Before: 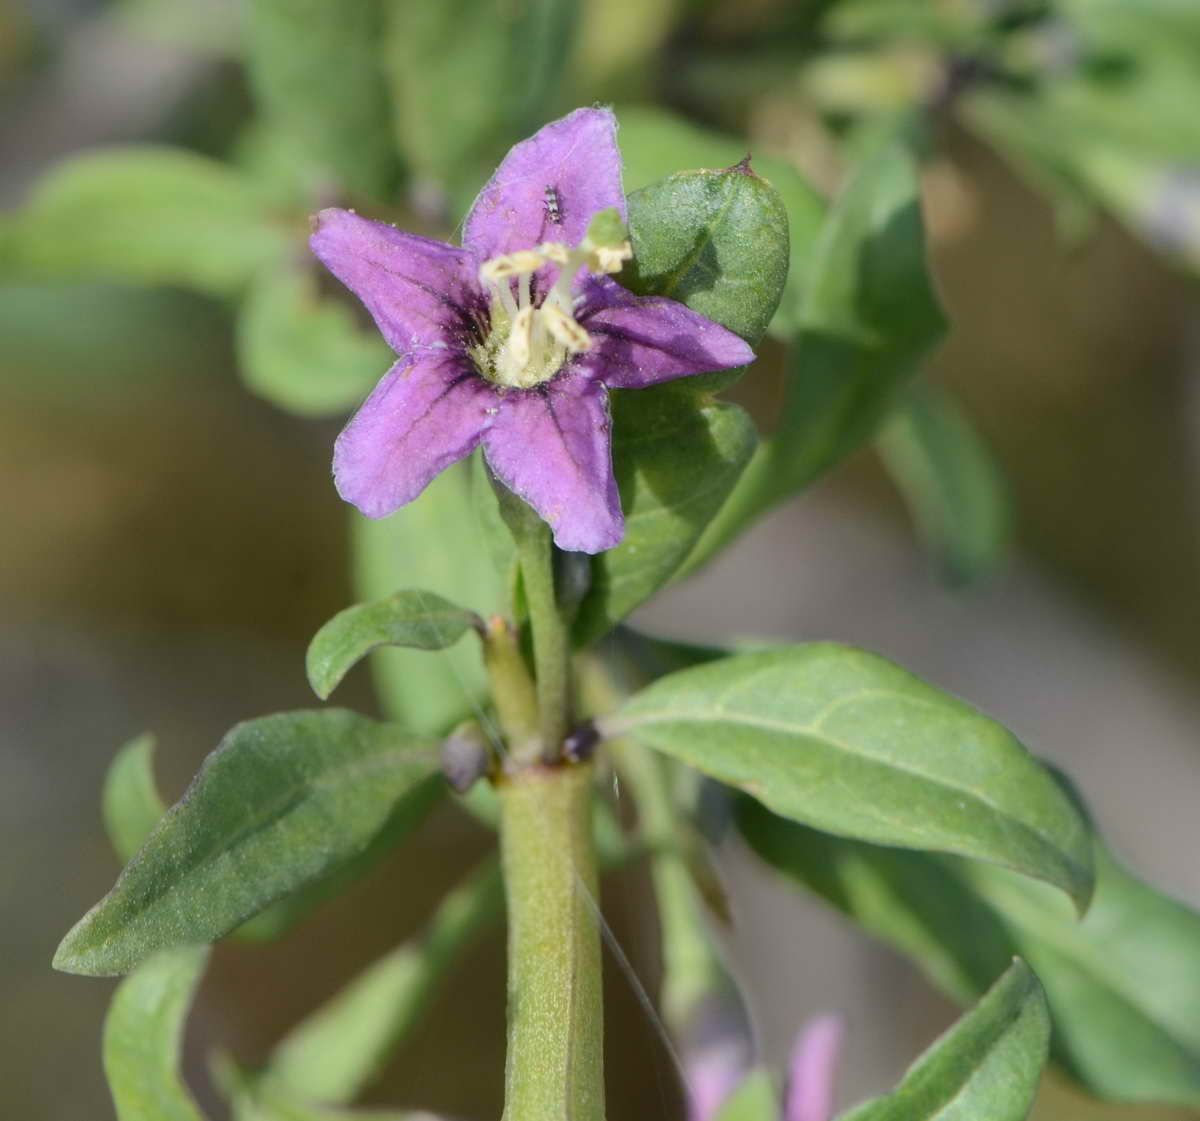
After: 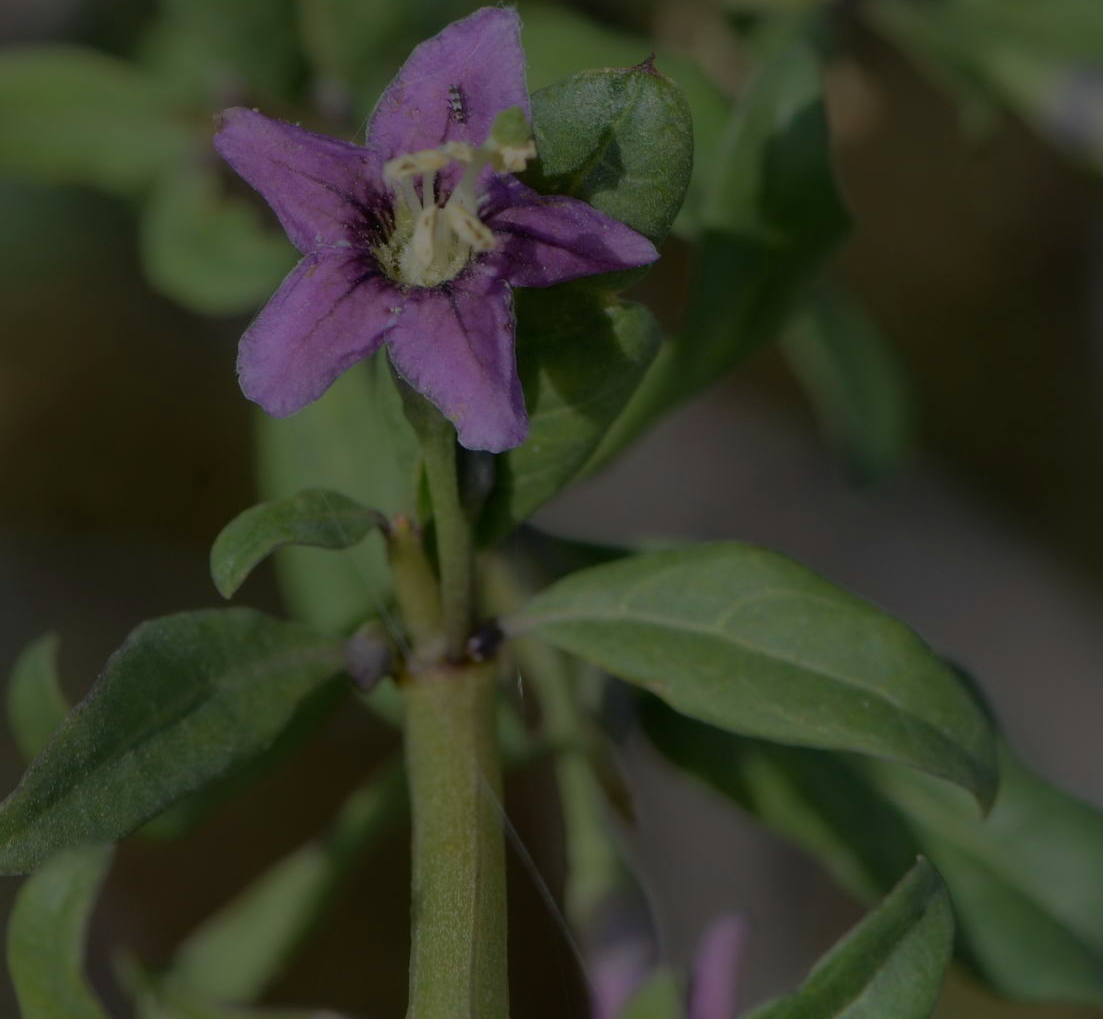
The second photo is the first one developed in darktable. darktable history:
tone equalizer: -8 EV -1.98 EV, -7 EV -1.98 EV, -6 EV -2 EV, -5 EV -1.96 EV, -4 EV -1.96 EV, -3 EV -1.98 EV, -2 EV -2 EV, -1 EV -1.62 EV, +0 EV -2 EV, smoothing diameter 2.14%, edges refinement/feathering 20.81, mask exposure compensation -1.57 EV, filter diffusion 5
exposure: exposure -0.072 EV, compensate highlight preservation false
shadows and highlights: radius 90.22, shadows -14.36, white point adjustment 0.187, highlights 31.35, compress 48.4%, soften with gaussian
crop and rotate: left 8.058%, top 9.051%
